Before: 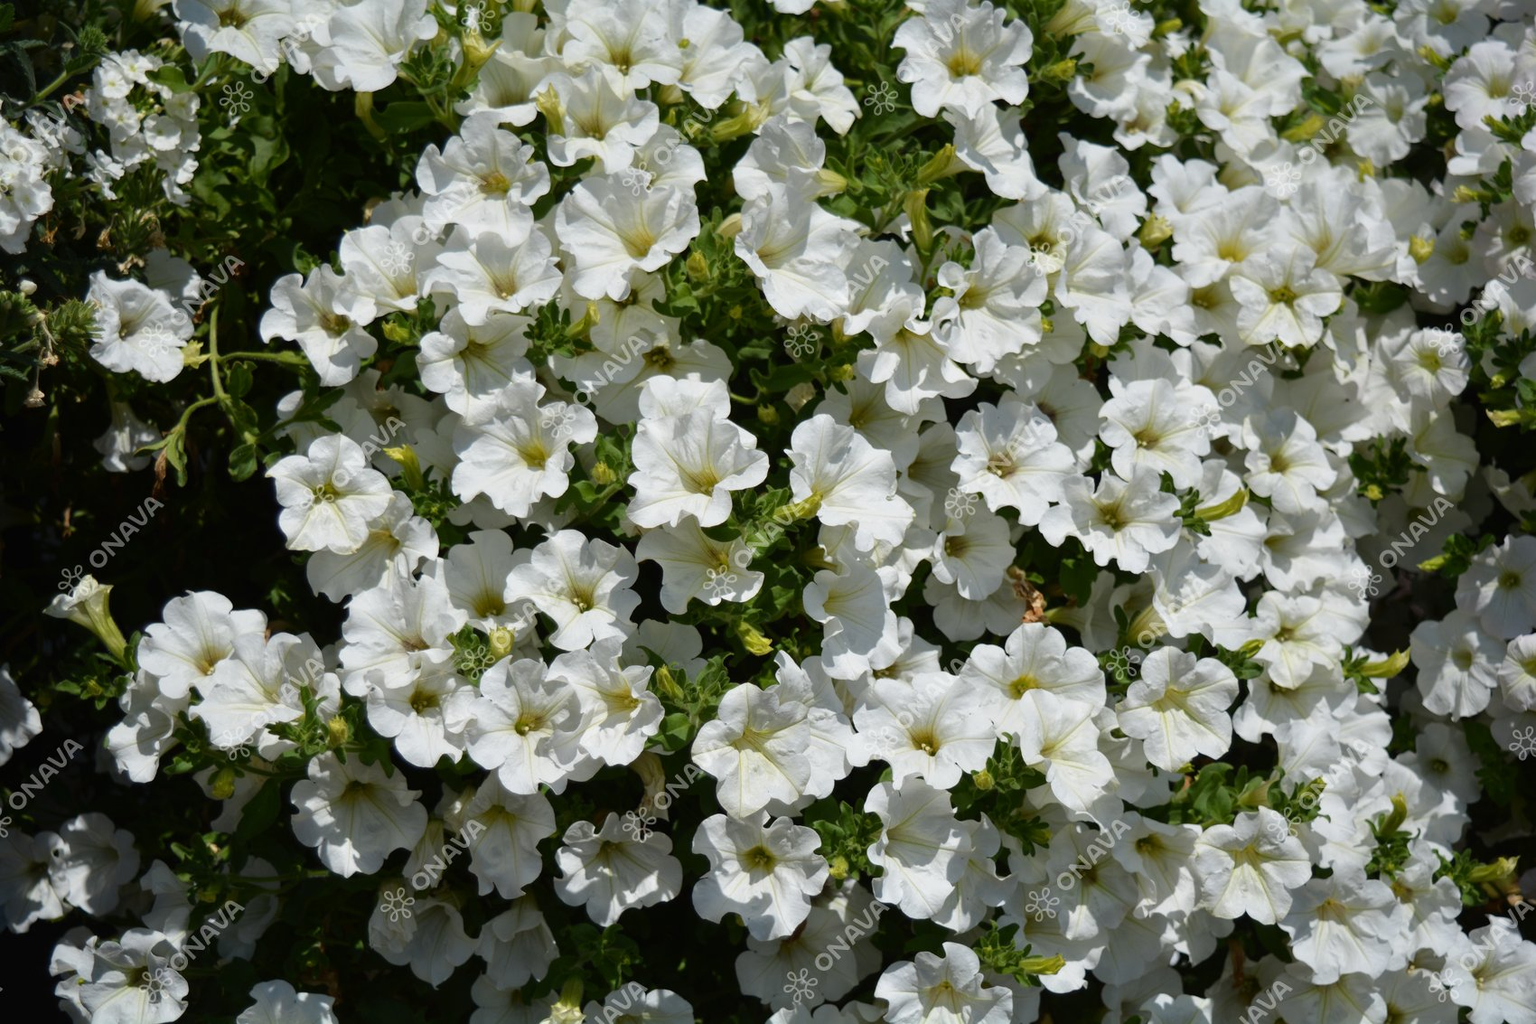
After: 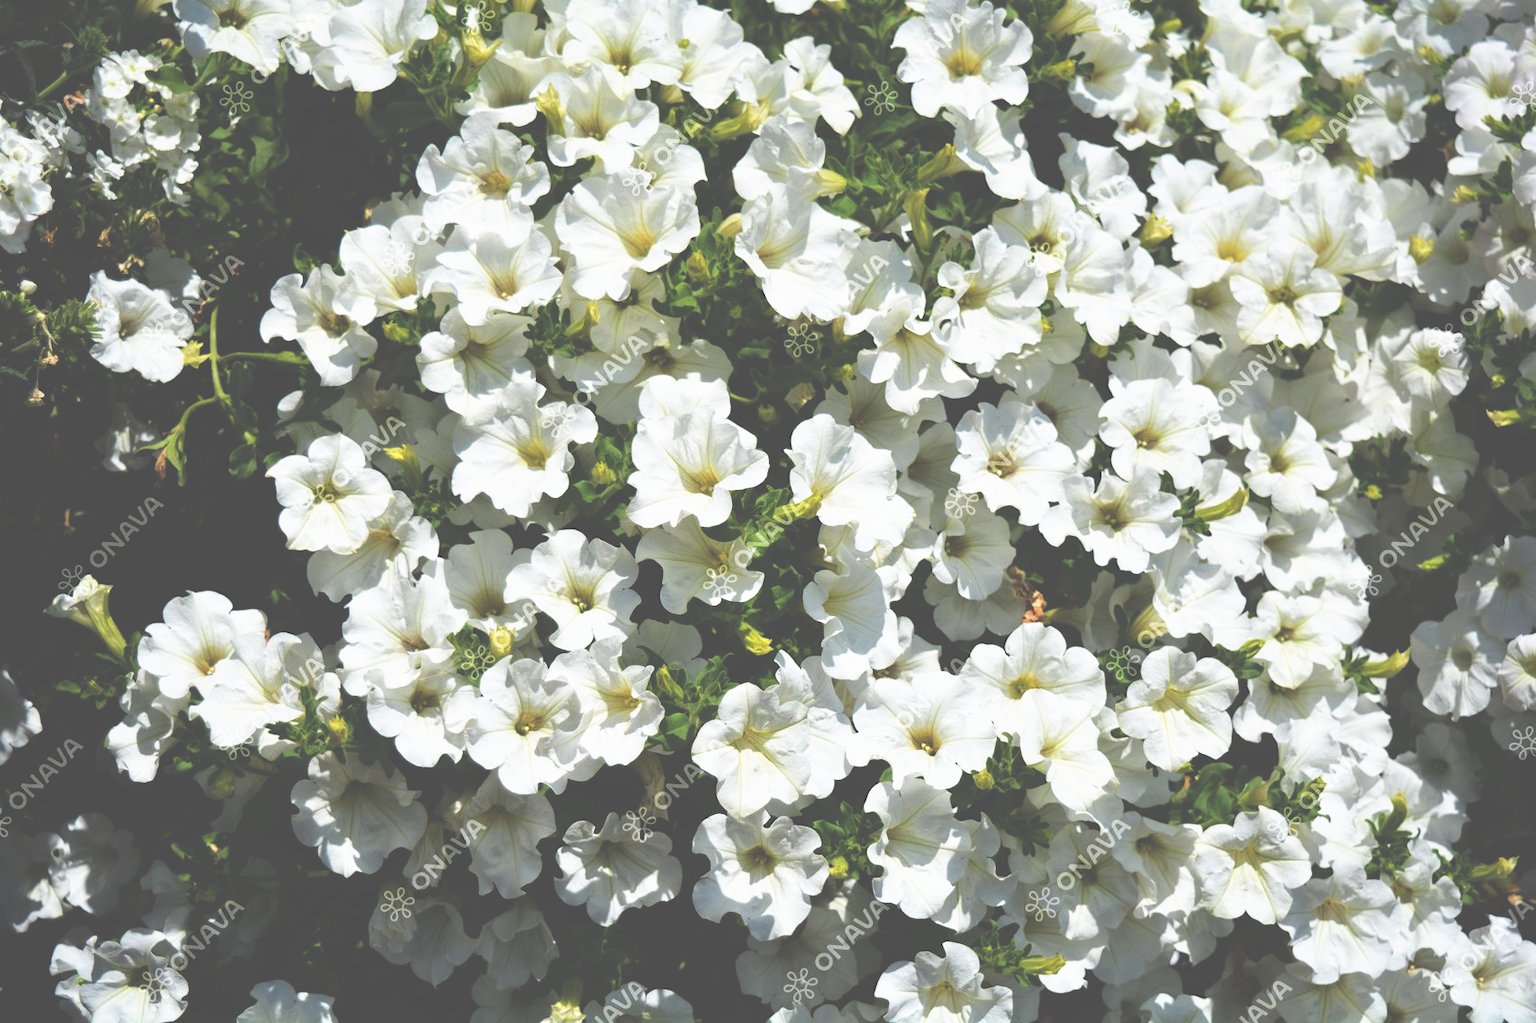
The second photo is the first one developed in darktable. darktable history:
color correction: saturation 1.8
base curve: curves: ch0 [(0, 0.036) (0.007, 0.037) (0.604, 0.887) (1, 1)], preserve colors none
contrast brightness saturation: brightness 0.18, saturation -0.5
